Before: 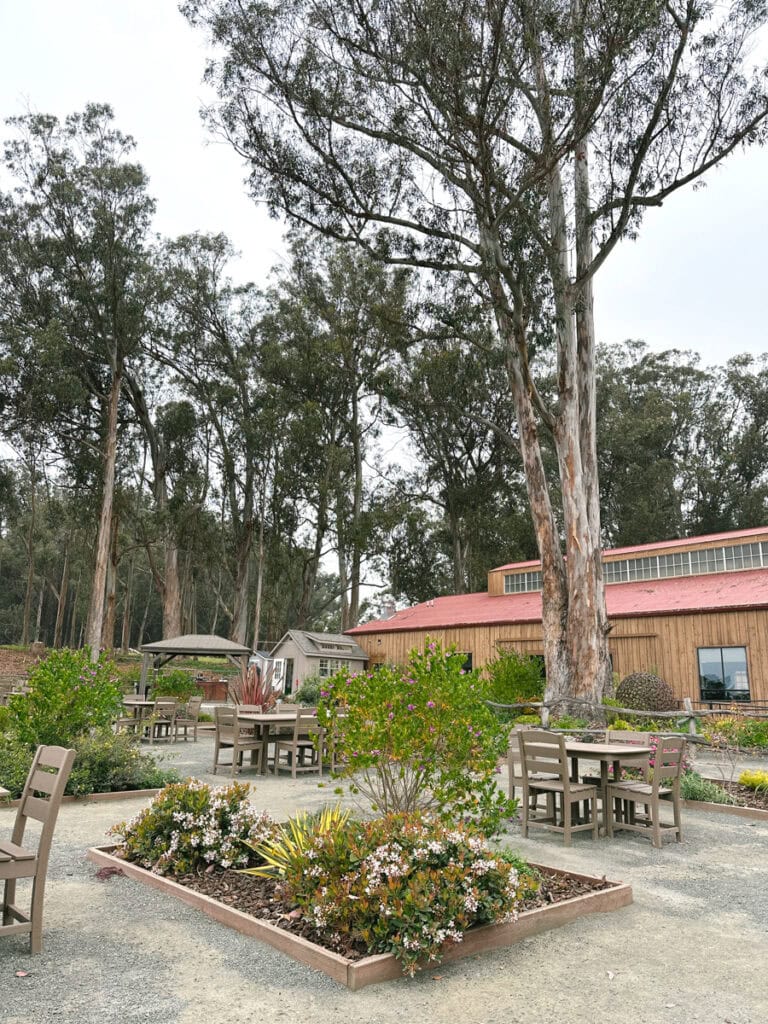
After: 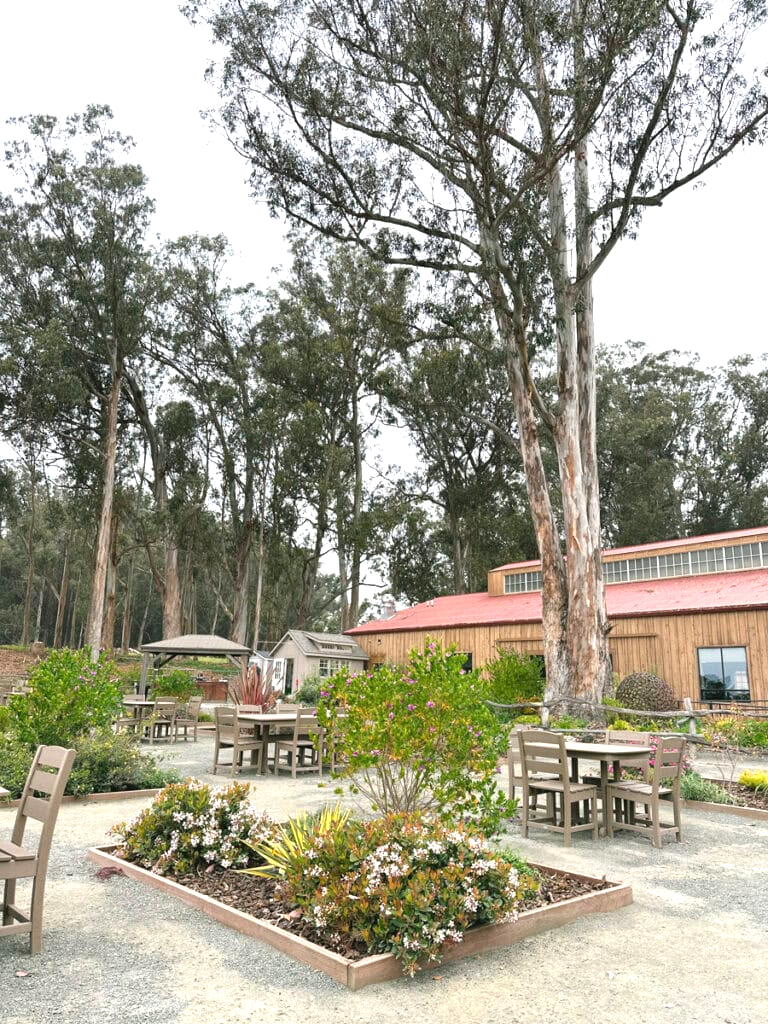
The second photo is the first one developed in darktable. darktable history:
levels: levels [0, 0.492, 0.984]
exposure: black level correction 0, exposure 0.5 EV, compensate highlight preservation false
